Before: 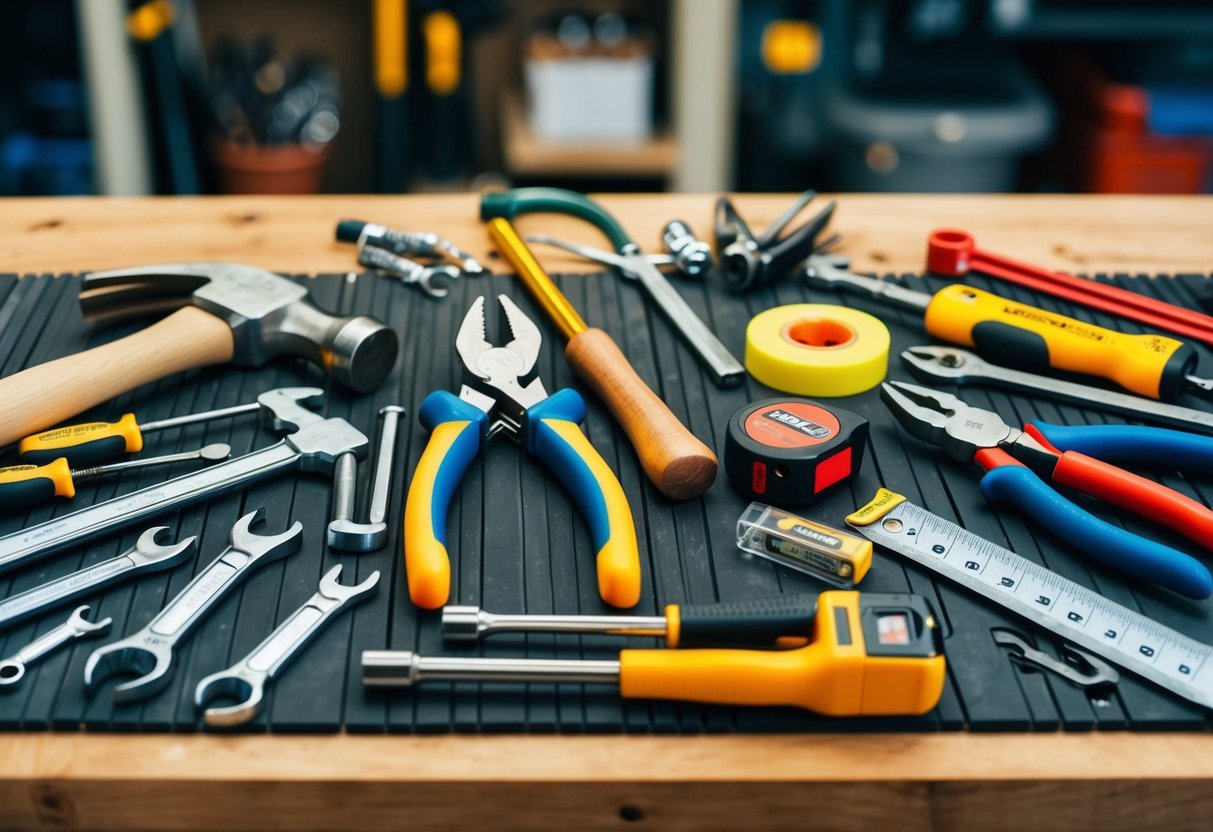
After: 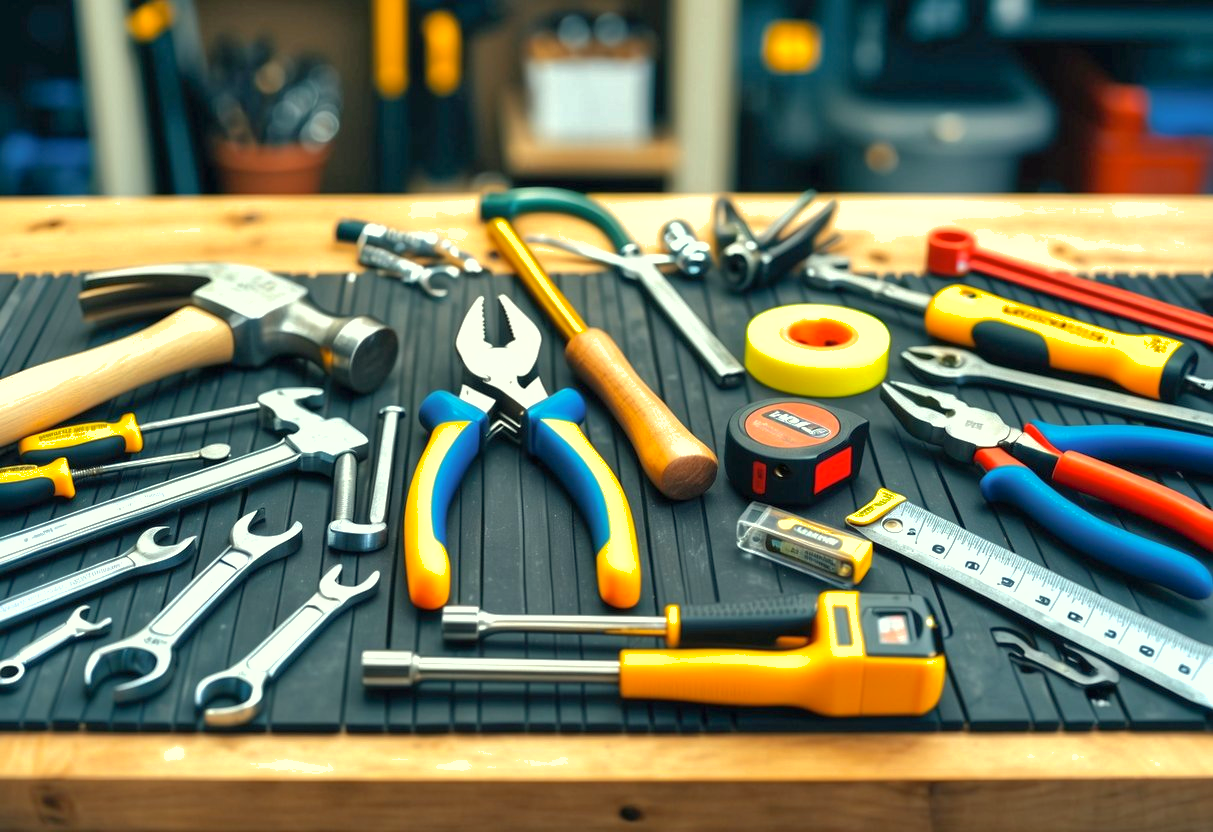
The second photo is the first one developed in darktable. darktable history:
shadows and highlights: on, module defaults
exposure: exposure 0.609 EV, compensate highlight preservation false
color correction: highlights a* -4.47, highlights b* 7.08
